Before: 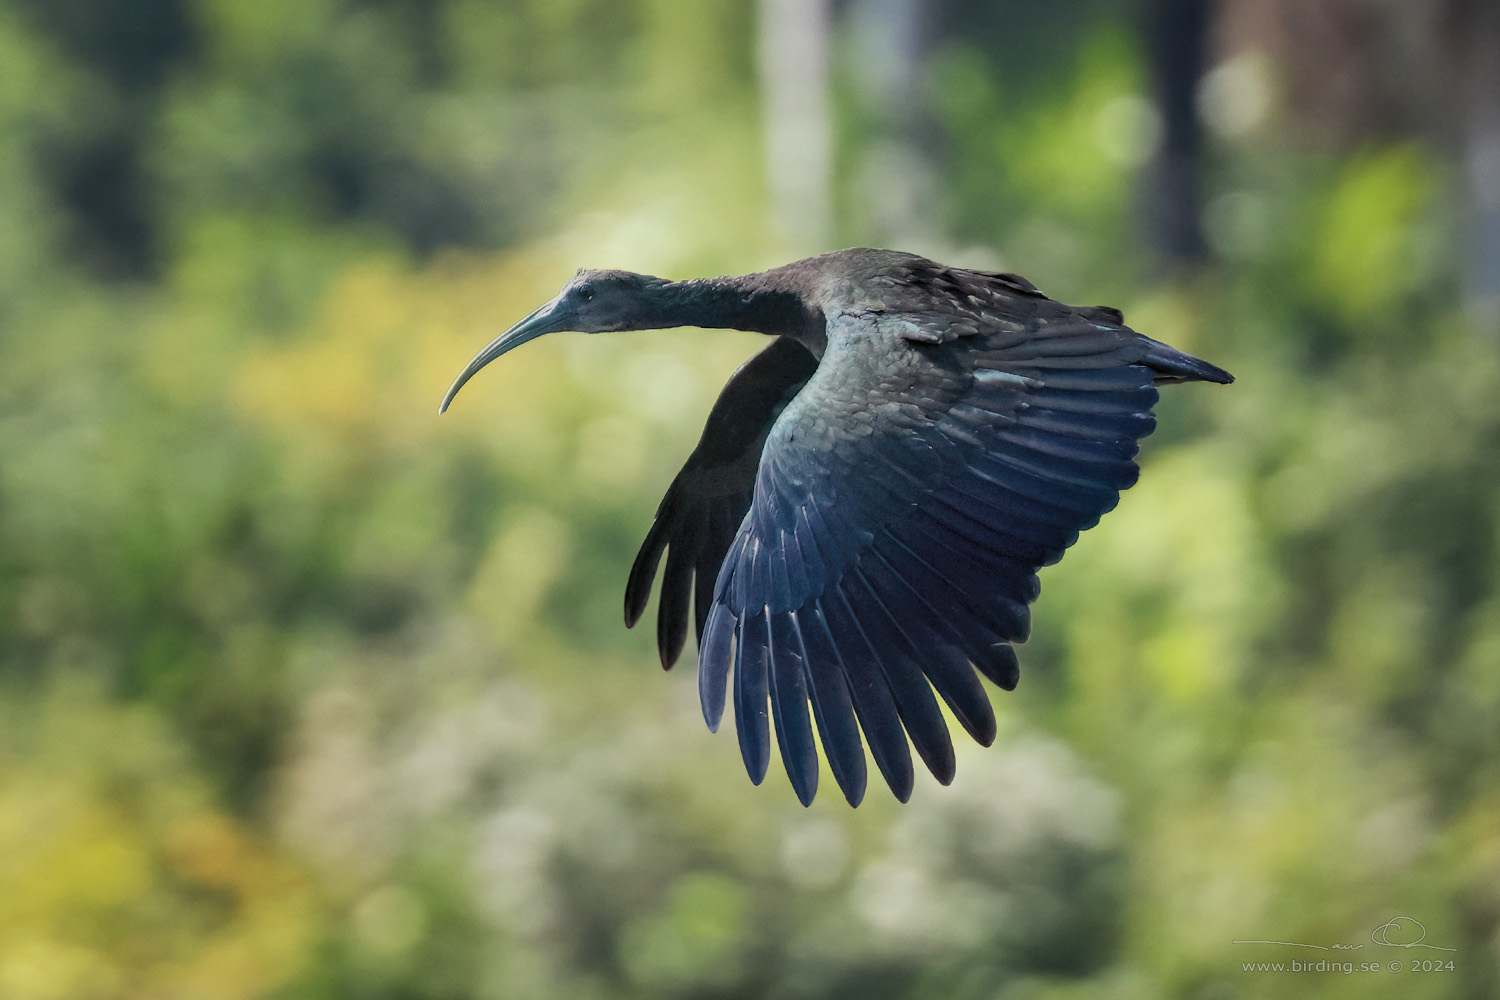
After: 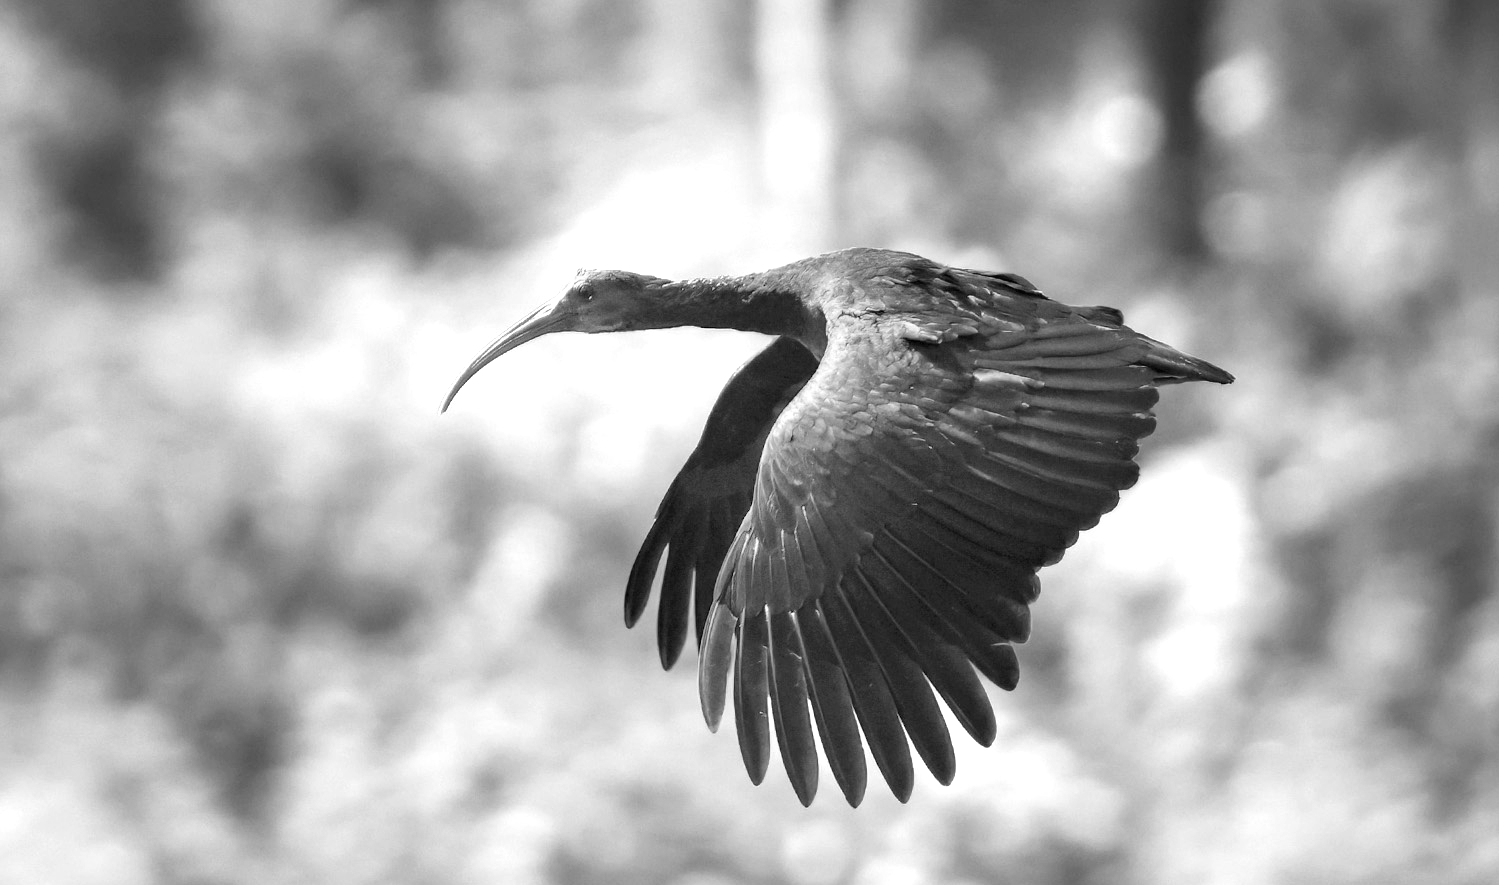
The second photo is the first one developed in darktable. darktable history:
exposure: black level correction 0, exposure 1.125 EV, compensate exposure bias true, compensate highlight preservation false
monochrome: a -71.75, b 75.82
white balance: red 0.984, blue 1.059
crop and rotate: top 0%, bottom 11.49%
